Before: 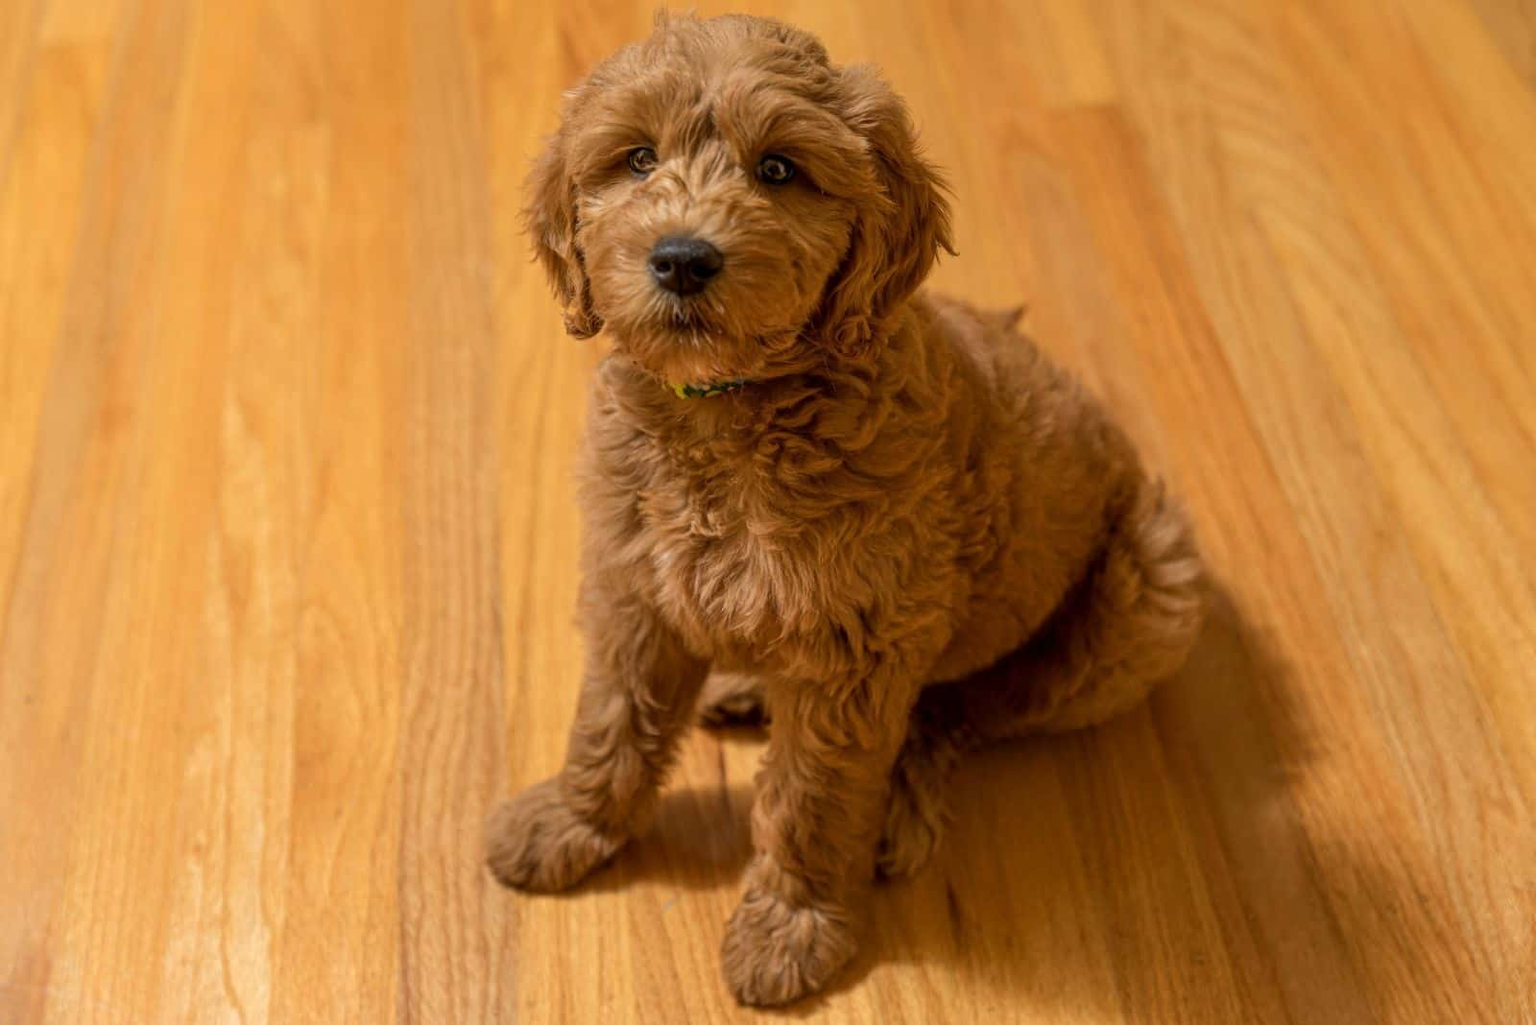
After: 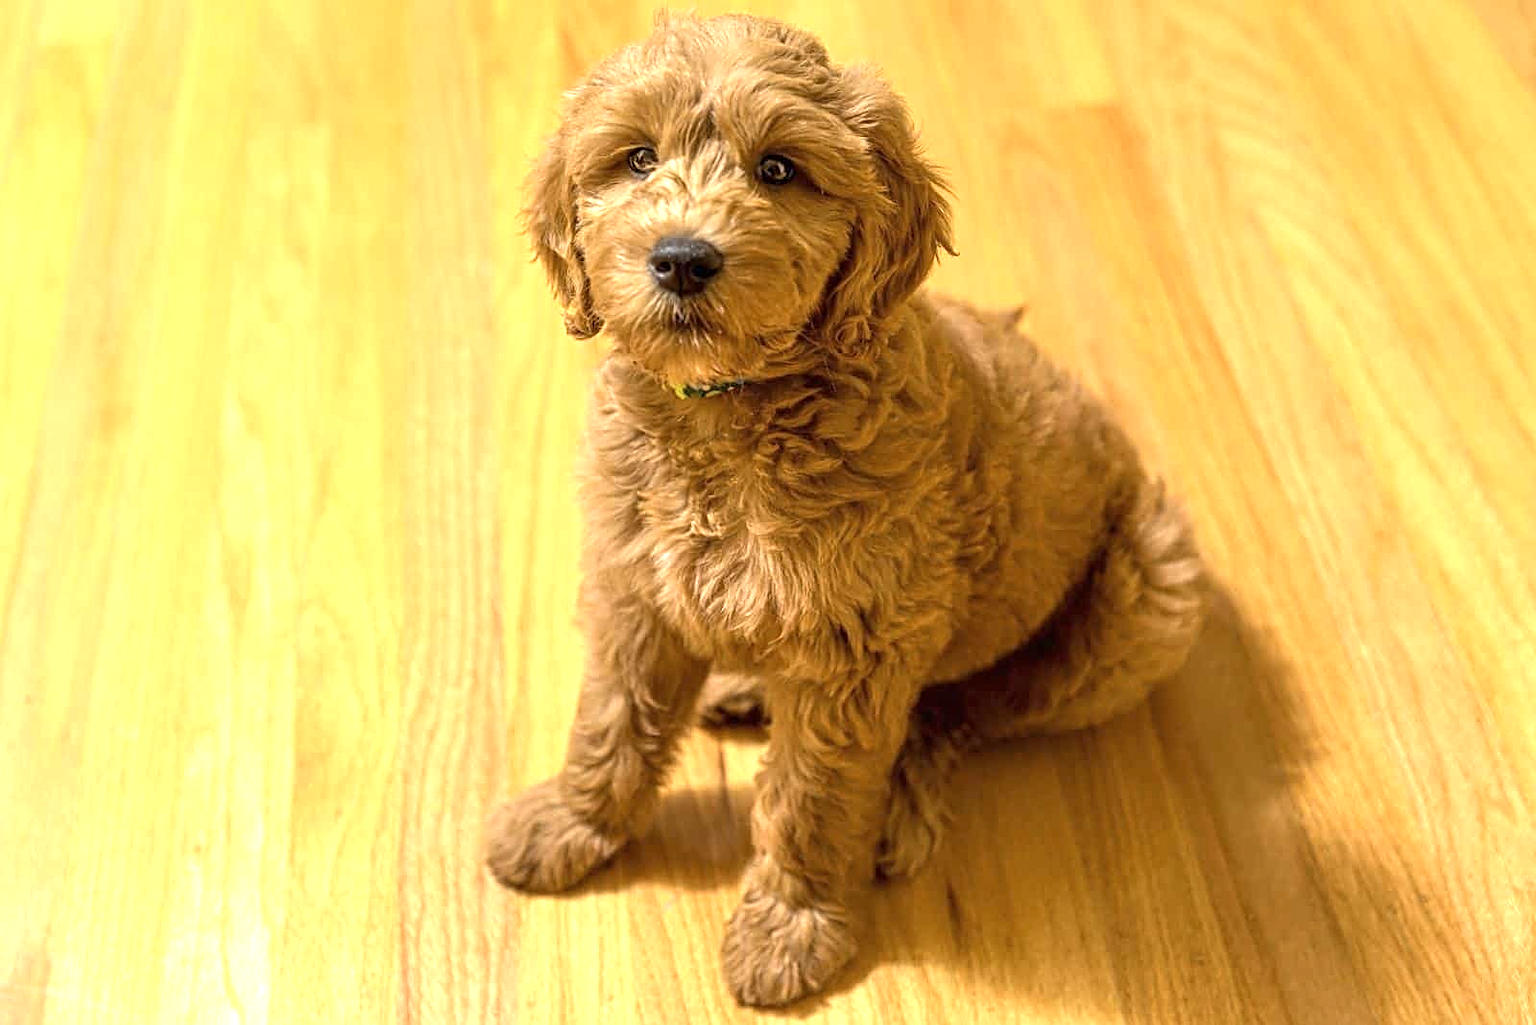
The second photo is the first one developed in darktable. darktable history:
sharpen: on, module defaults
exposure: black level correction 0, exposure 1.2 EV, compensate highlight preservation false
color zones: curves: ch1 [(0.113, 0.438) (0.75, 0.5)]; ch2 [(0.12, 0.526) (0.75, 0.5)]
